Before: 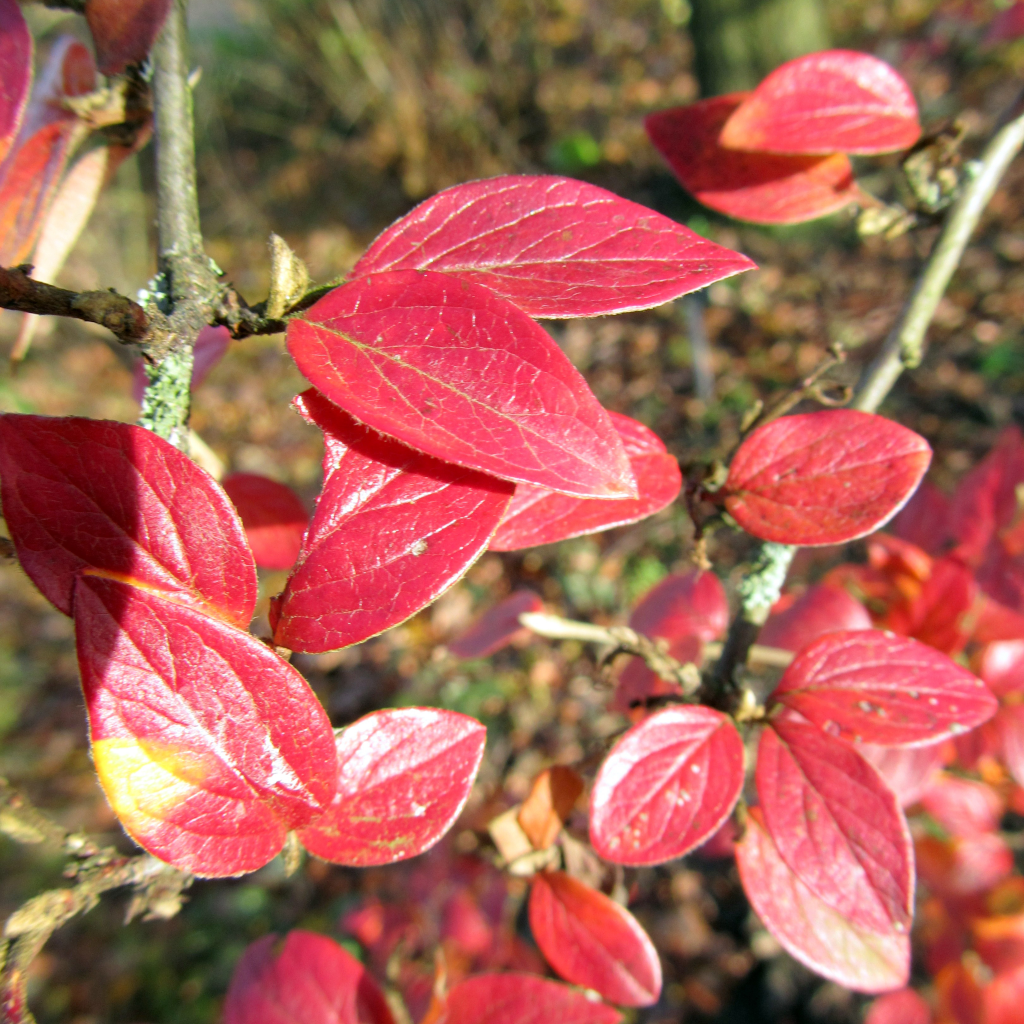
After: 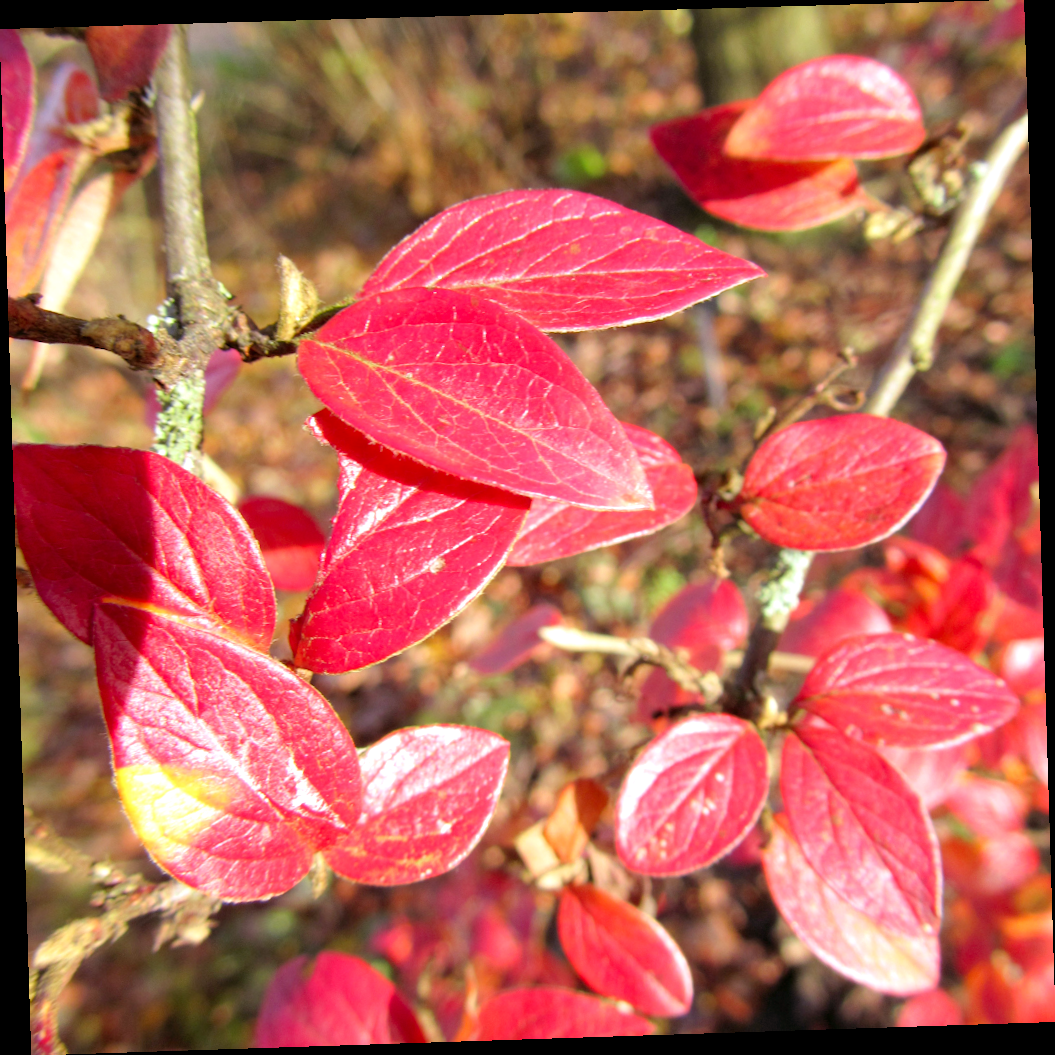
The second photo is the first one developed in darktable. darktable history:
rotate and perspective: rotation -1.77°, lens shift (horizontal) 0.004, automatic cropping off
levels: levels [0, 0.435, 0.917]
rgb levels: mode RGB, independent channels, levels [[0, 0.474, 1], [0, 0.5, 1], [0, 0.5, 1]]
exposure: exposure -0.157 EV, compensate highlight preservation false
